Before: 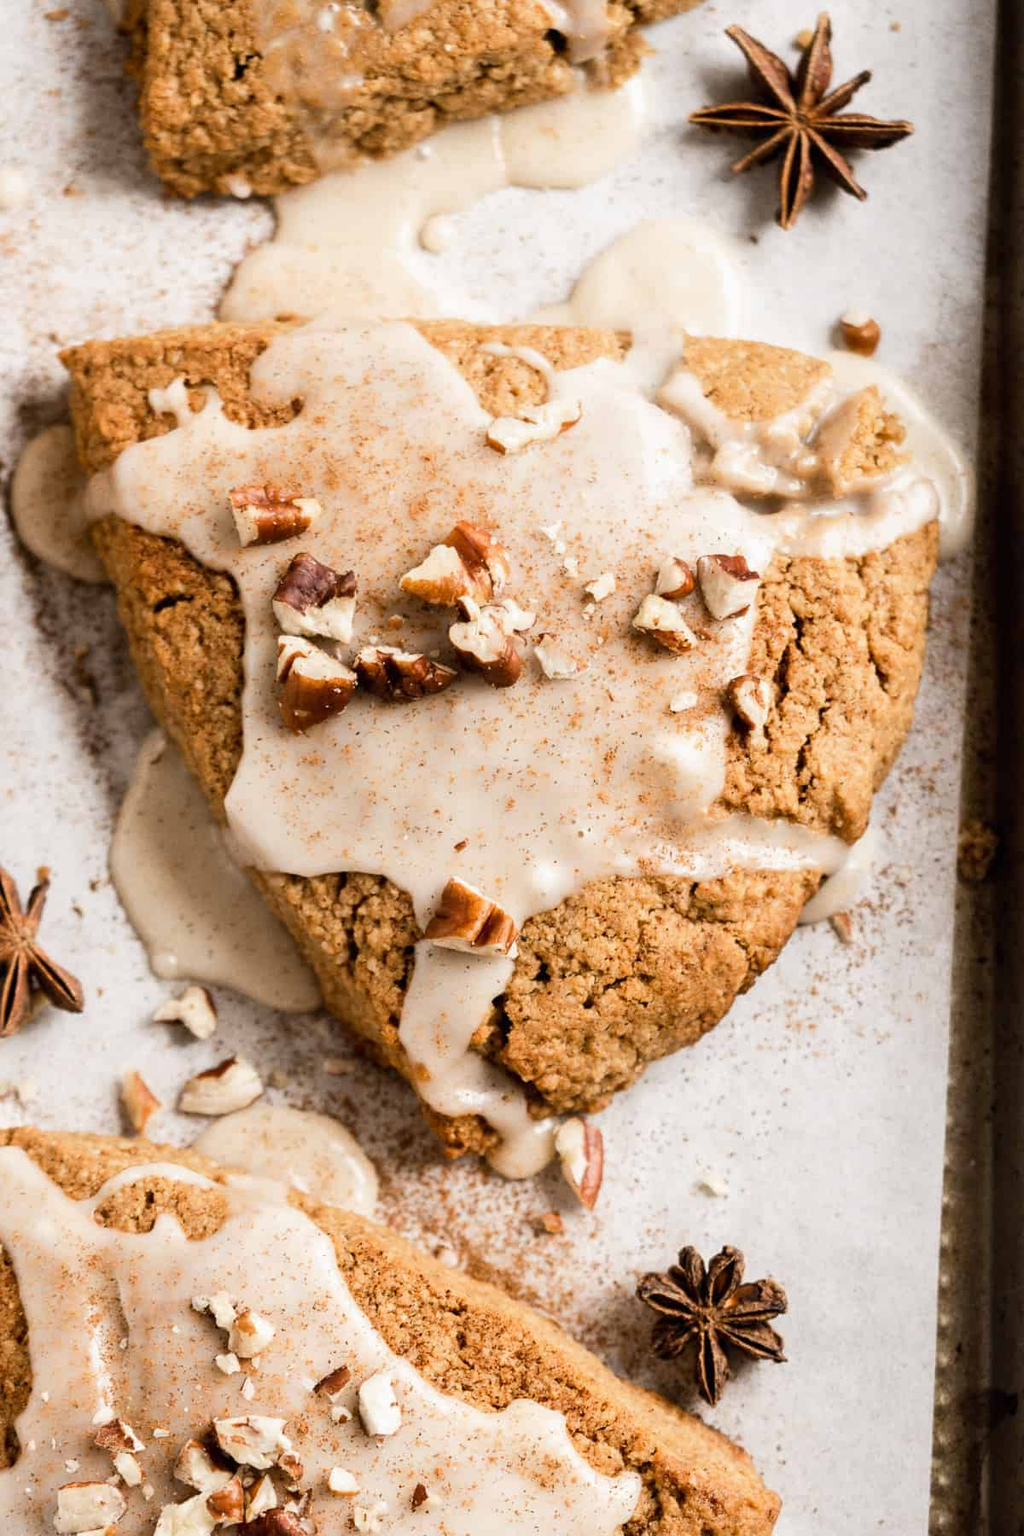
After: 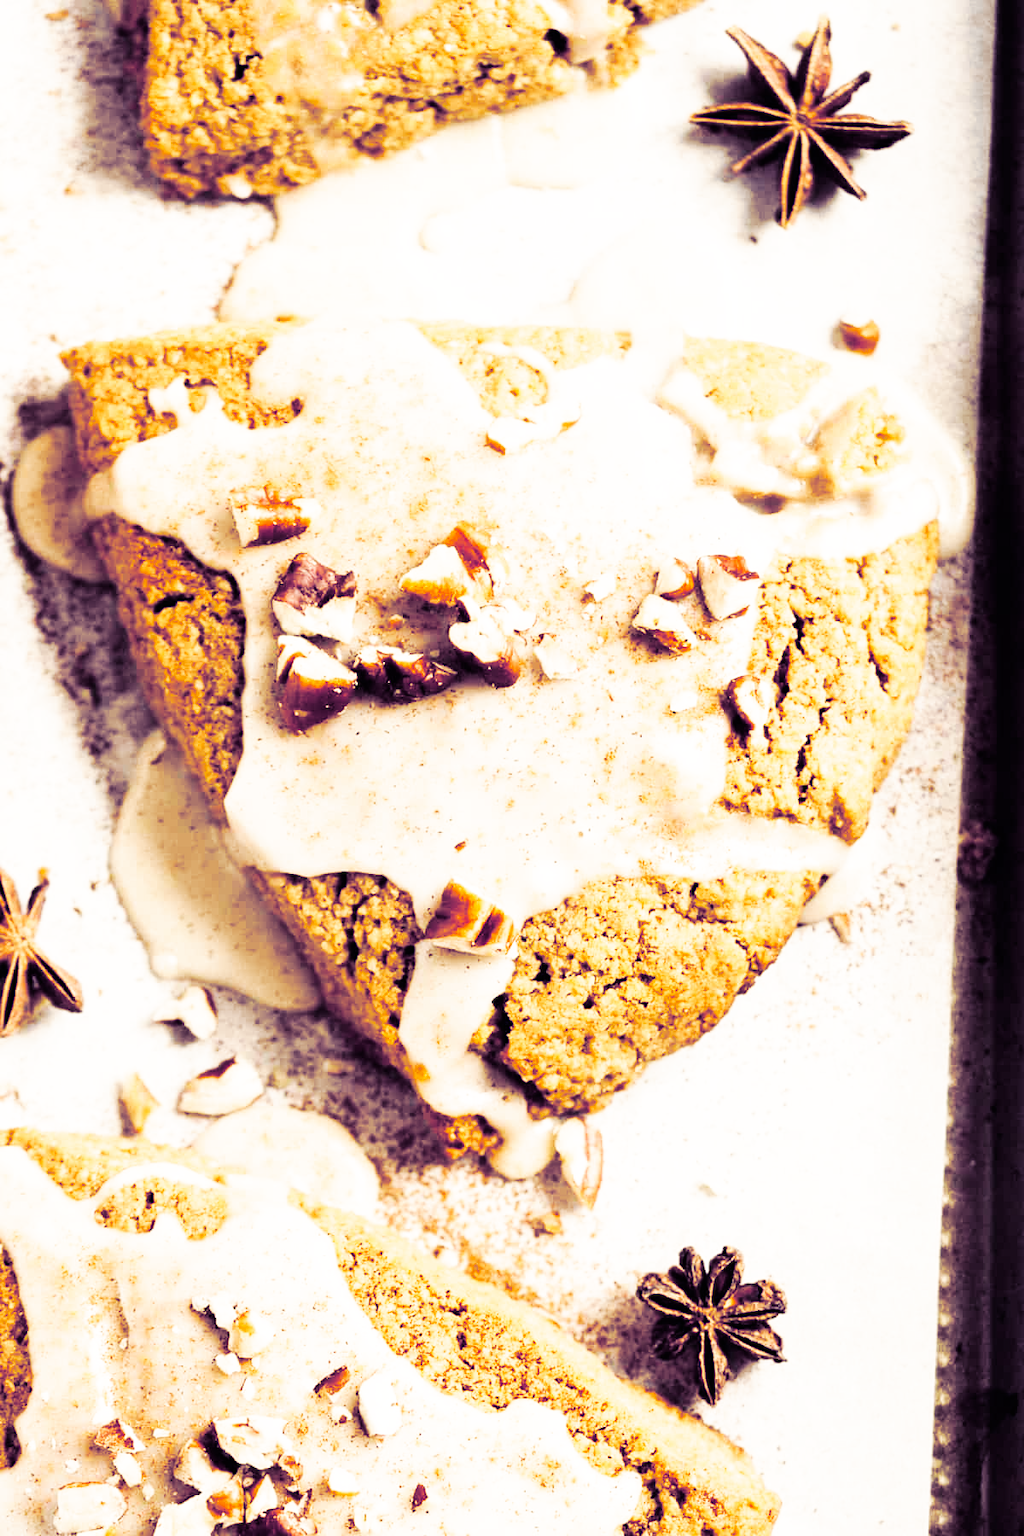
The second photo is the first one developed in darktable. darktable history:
split-toning: shadows › hue 255.6°, shadows › saturation 0.66, highlights › hue 43.2°, highlights › saturation 0.68, balance -50.1
base curve: curves: ch0 [(0, 0) (0.007, 0.004) (0.027, 0.03) (0.046, 0.07) (0.207, 0.54) (0.442, 0.872) (0.673, 0.972) (1, 1)], preserve colors none
